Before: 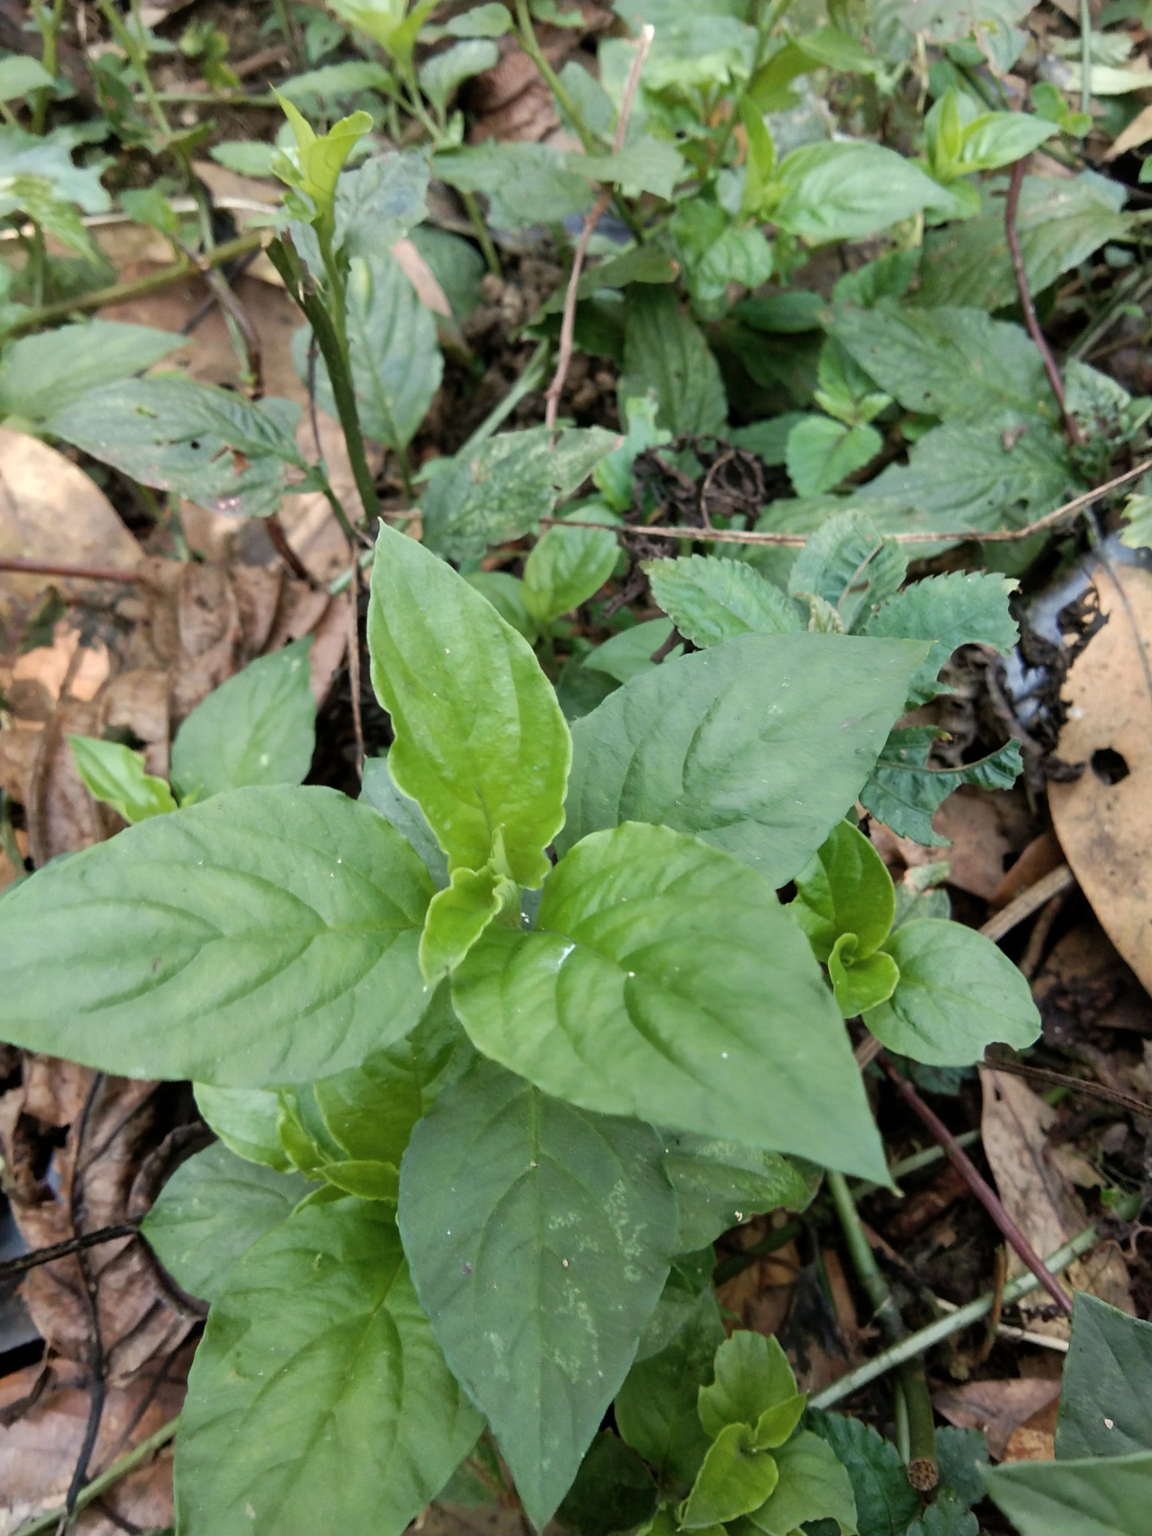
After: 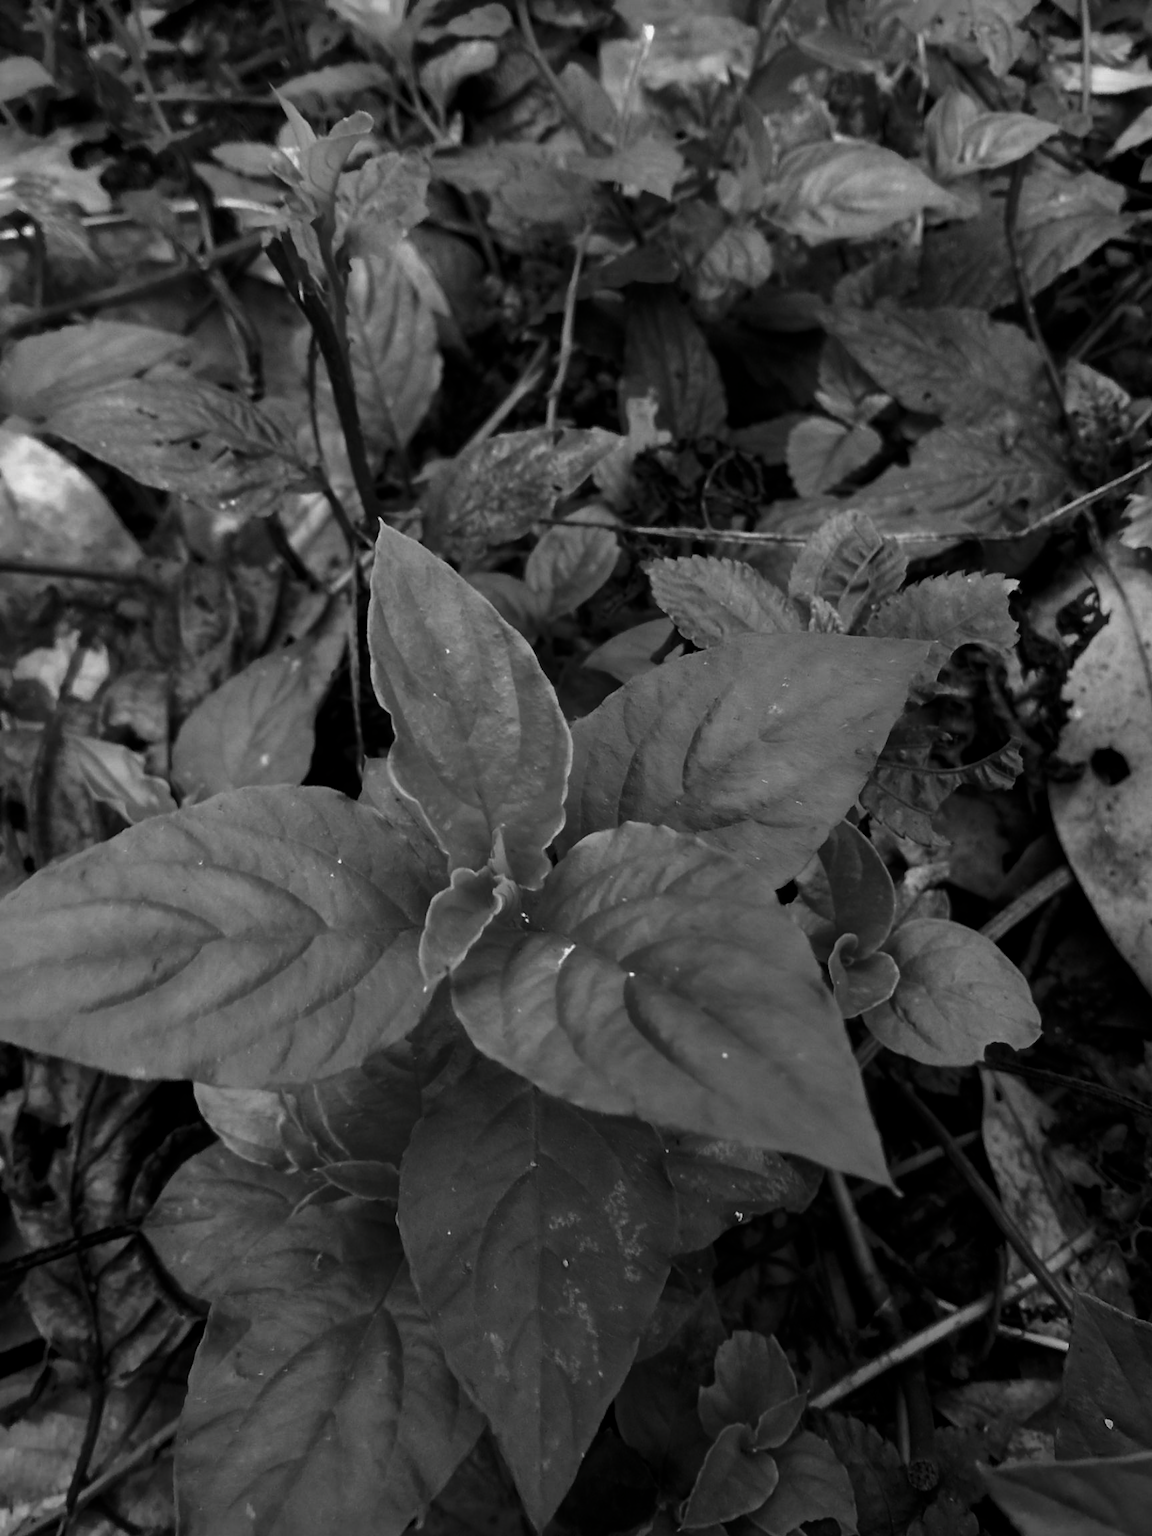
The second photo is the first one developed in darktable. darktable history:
contrast brightness saturation: contrast -0.035, brightness -0.607, saturation -0.988
